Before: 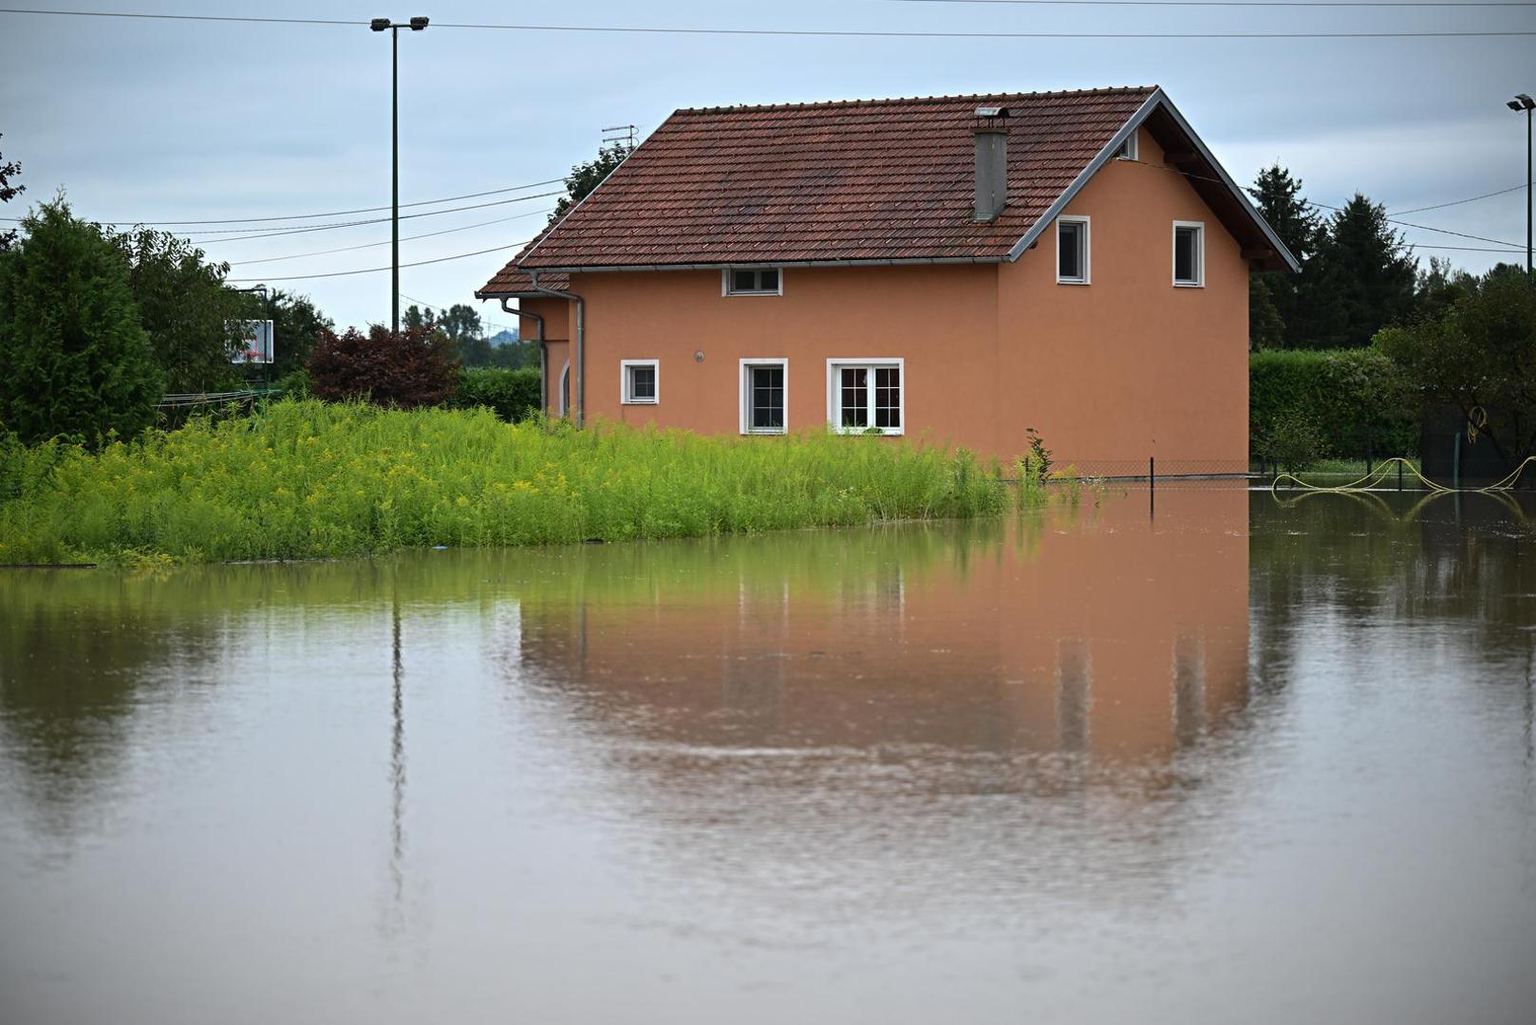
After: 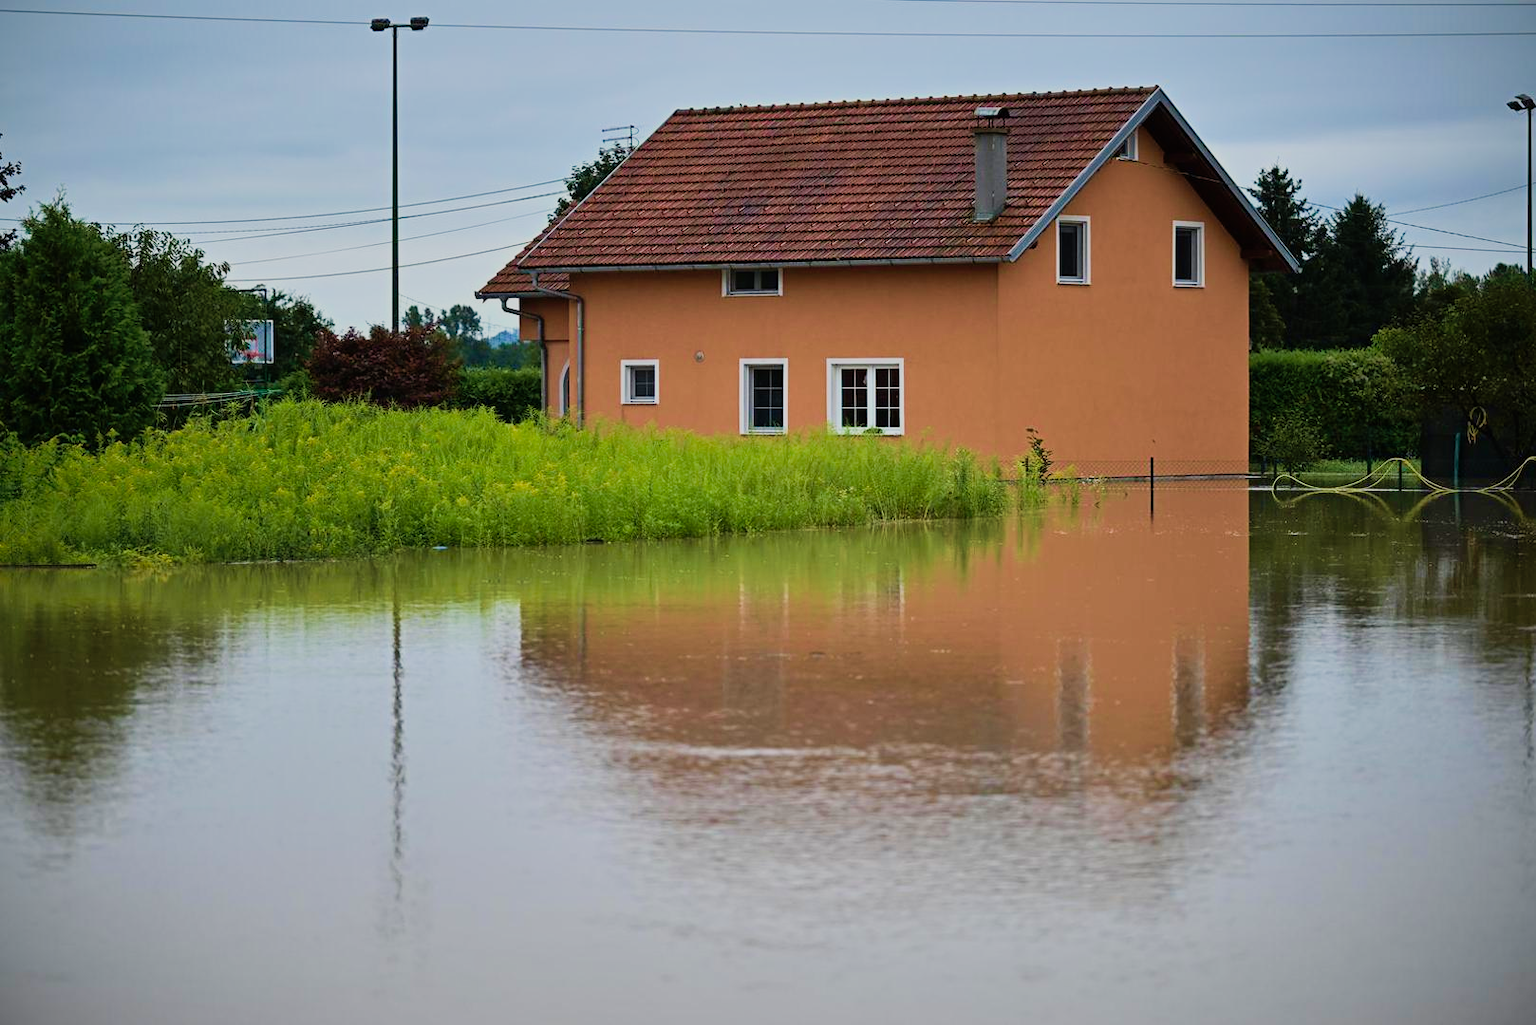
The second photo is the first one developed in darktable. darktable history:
velvia: strength 45%
shadows and highlights: on, module defaults
sigmoid: on, module defaults
